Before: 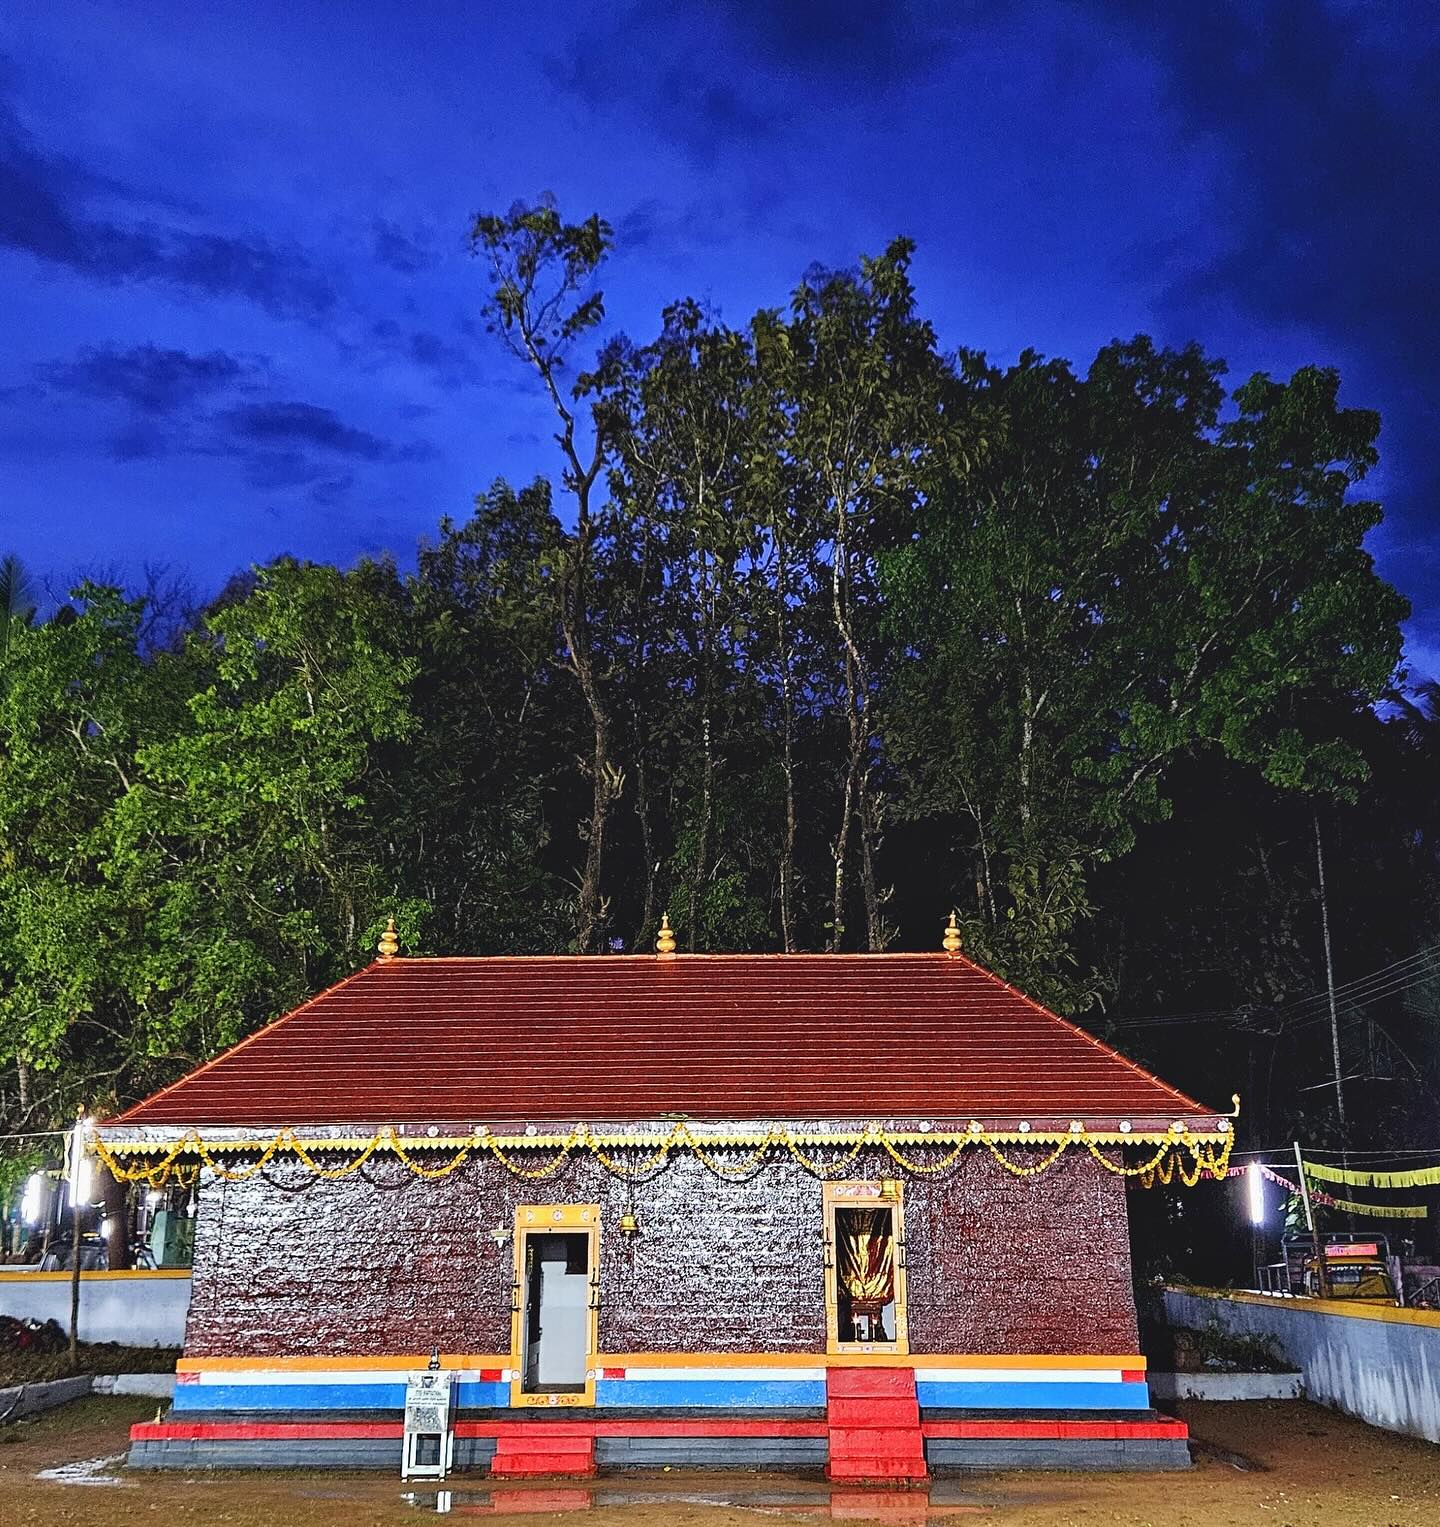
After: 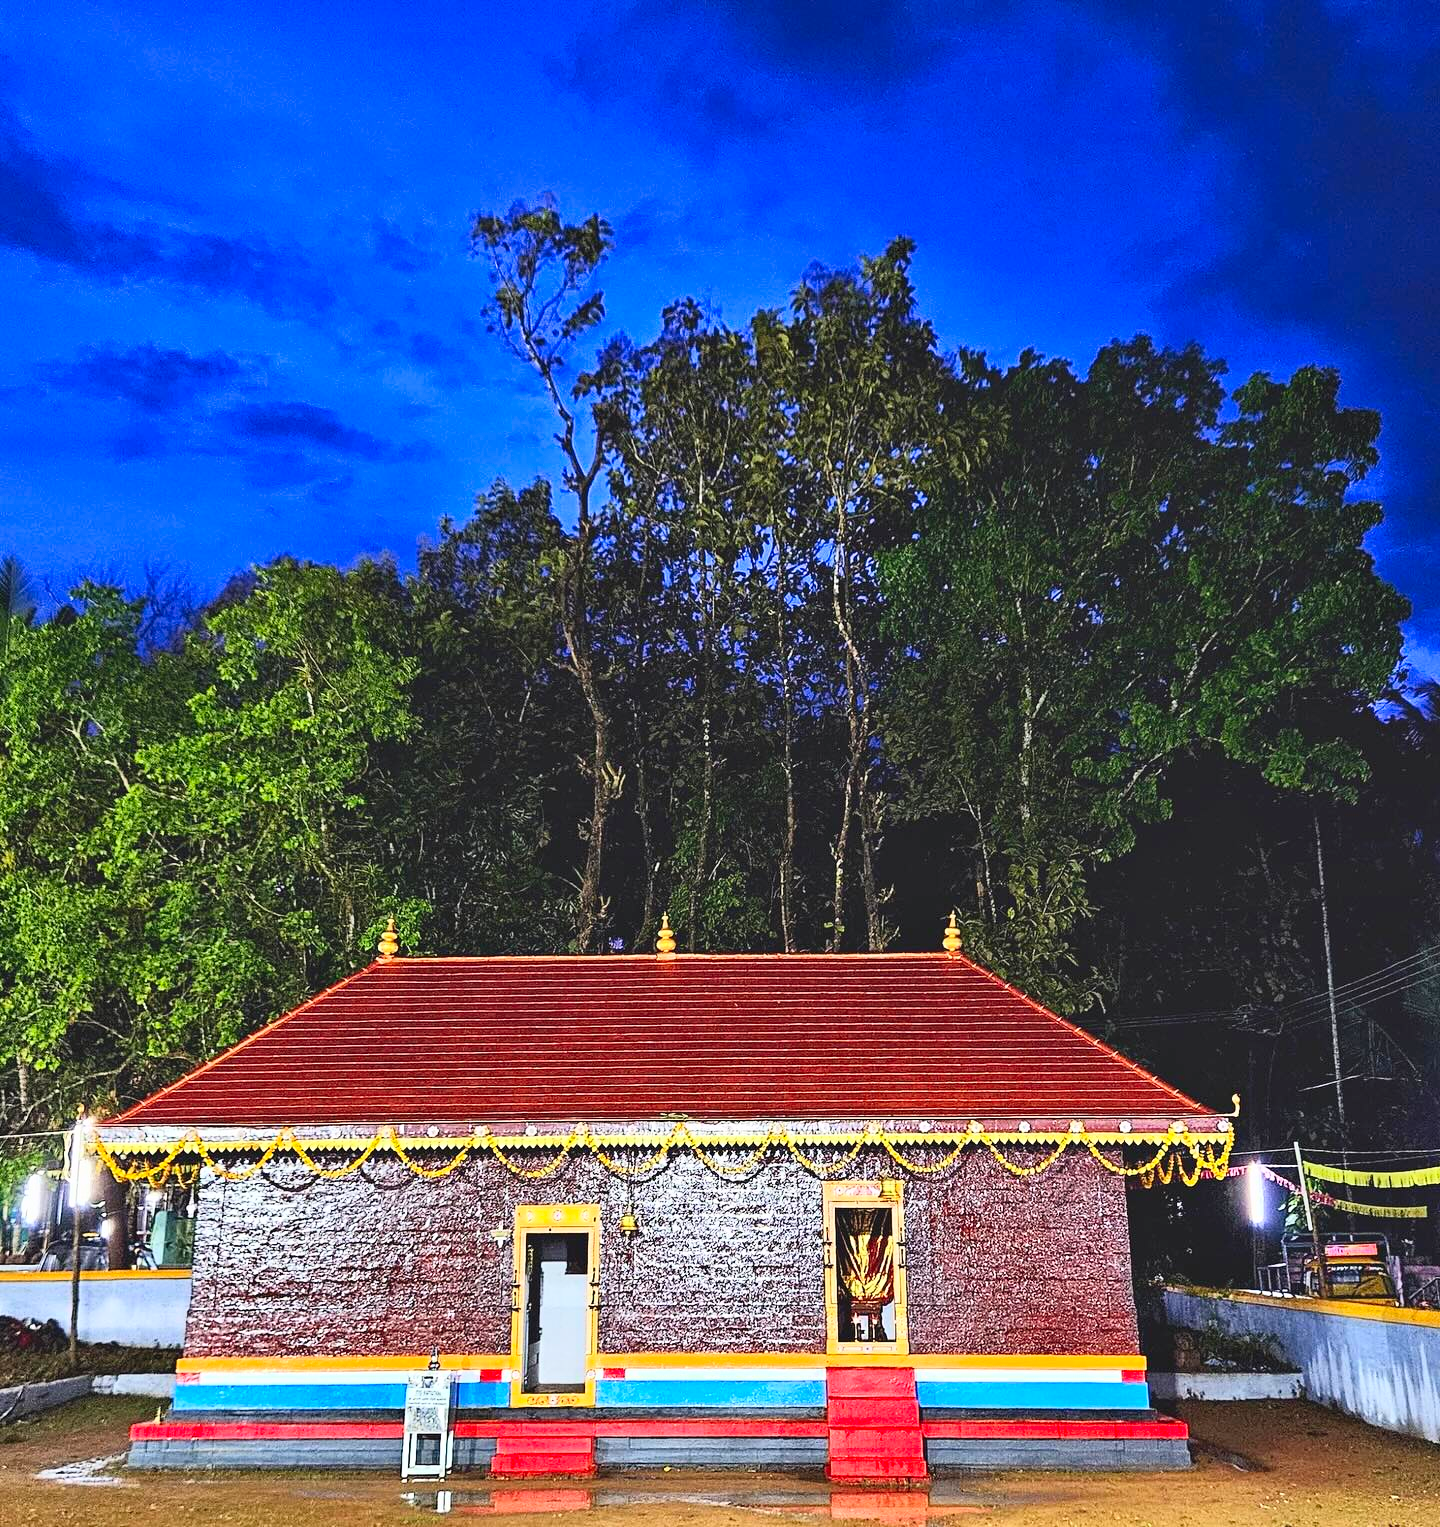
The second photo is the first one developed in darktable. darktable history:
contrast brightness saturation: contrast 0.24, brightness 0.26, saturation 0.39
white balance: emerald 1
